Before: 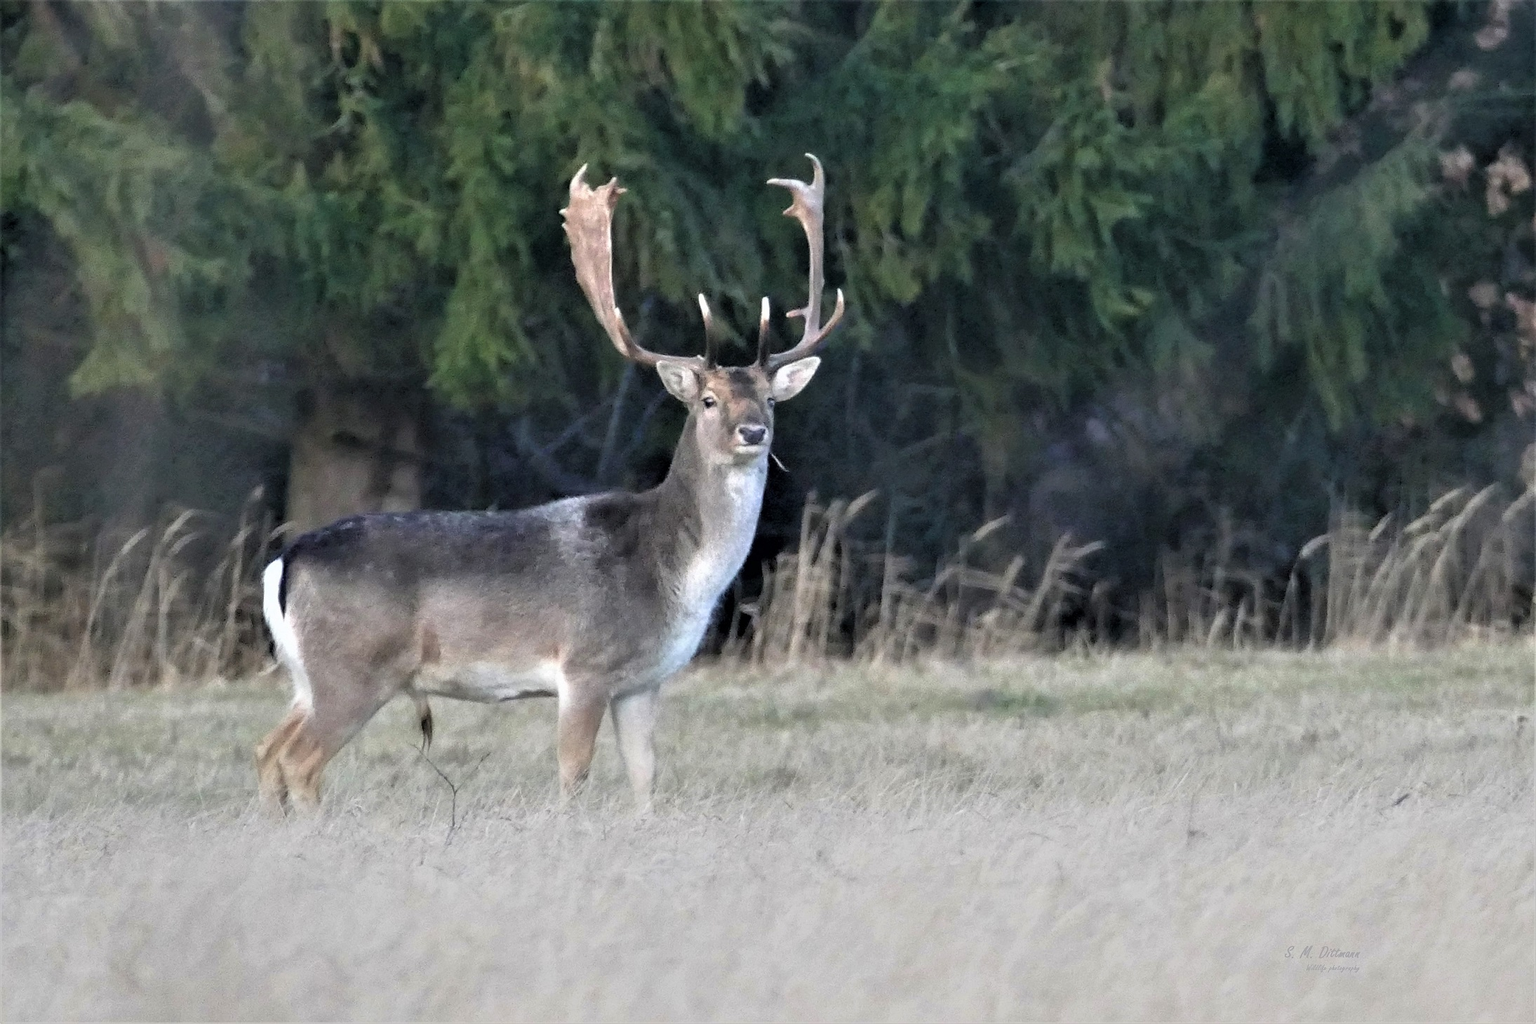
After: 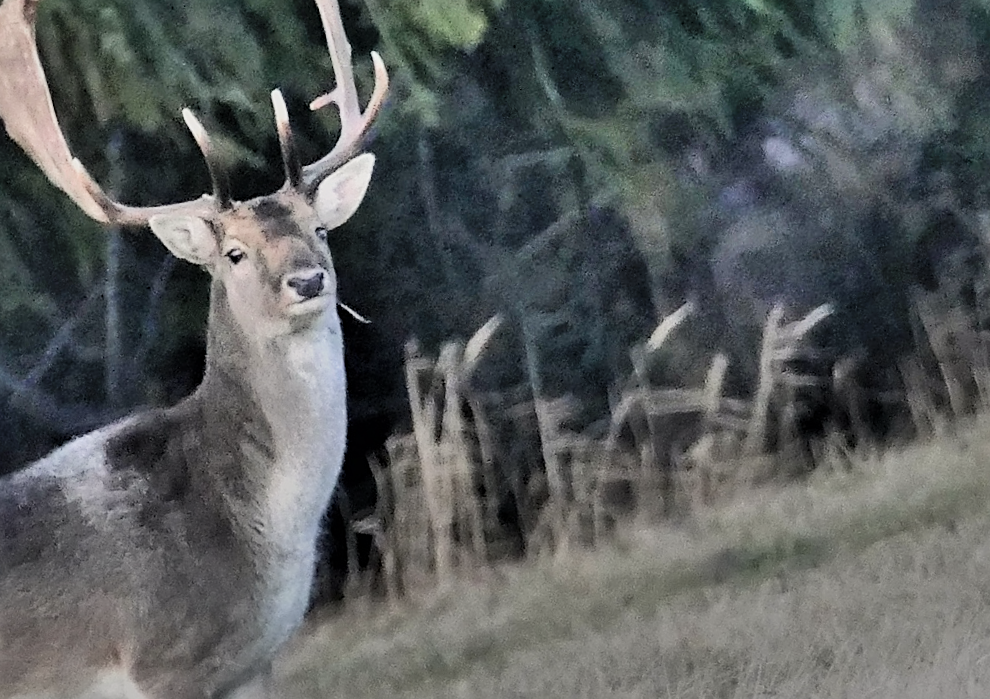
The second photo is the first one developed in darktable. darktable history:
exposure: exposure -1 EV, compensate highlight preservation false
sharpen: on, module defaults
contrast brightness saturation: contrast 0.11, saturation -0.17
crop: left 32.075%, top 10.976%, right 18.355%, bottom 17.596%
color calibration: x 0.342, y 0.355, temperature 5146 K
rotate and perspective: rotation -14.8°, crop left 0.1, crop right 0.903, crop top 0.25, crop bottom 0.748
shadows and highlights: shadows 75, highlights -25, soften with gaussian
